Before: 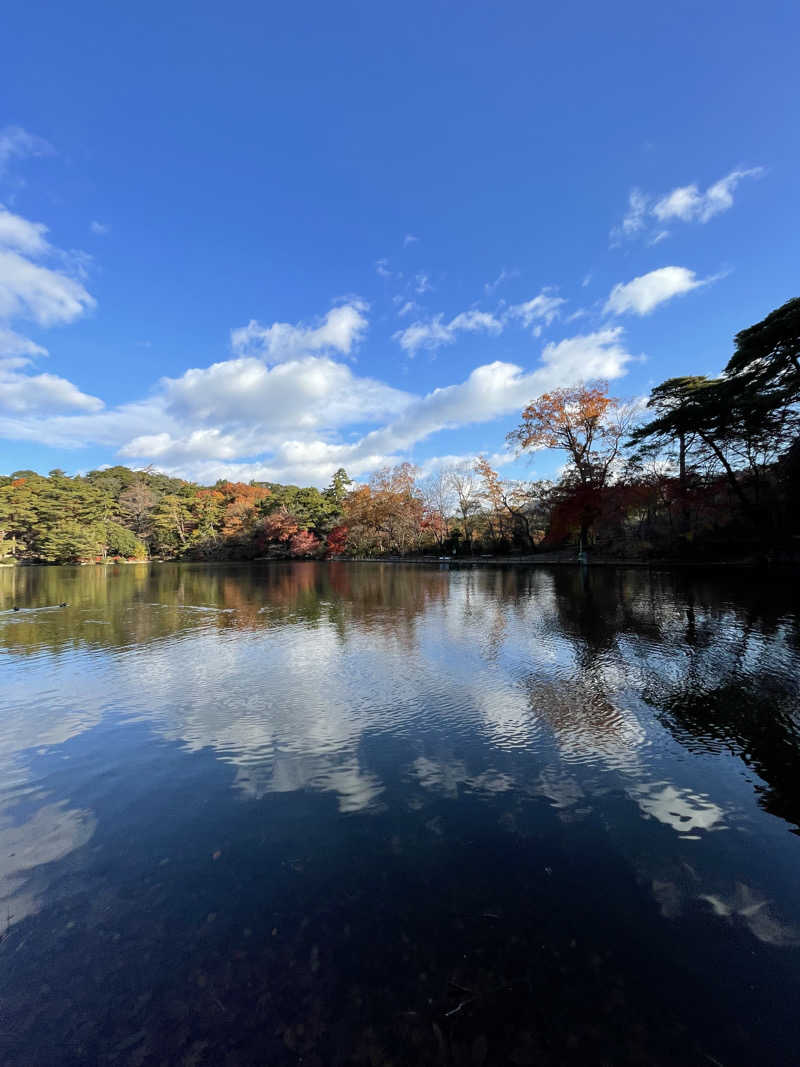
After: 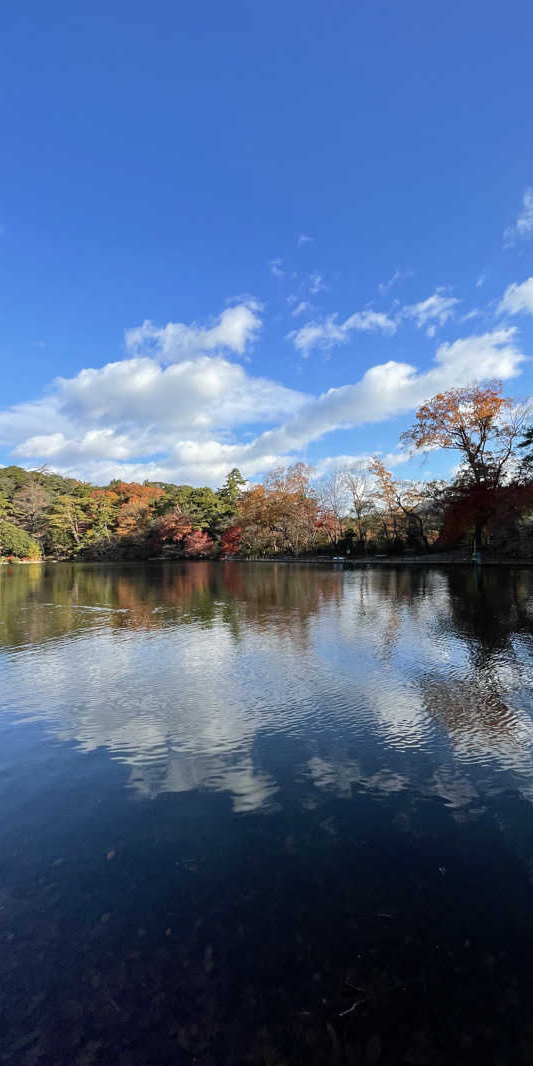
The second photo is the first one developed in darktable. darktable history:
contrast equalizer: y [[0.518, 0.517, 0.501, 0.5, 0.5, 0.5], [0.5 ×6], [0.5 ×6], [0 ×6], [0 ×6]], mix -0.99
crop and rotate: left 13.435%, right 19.915%
